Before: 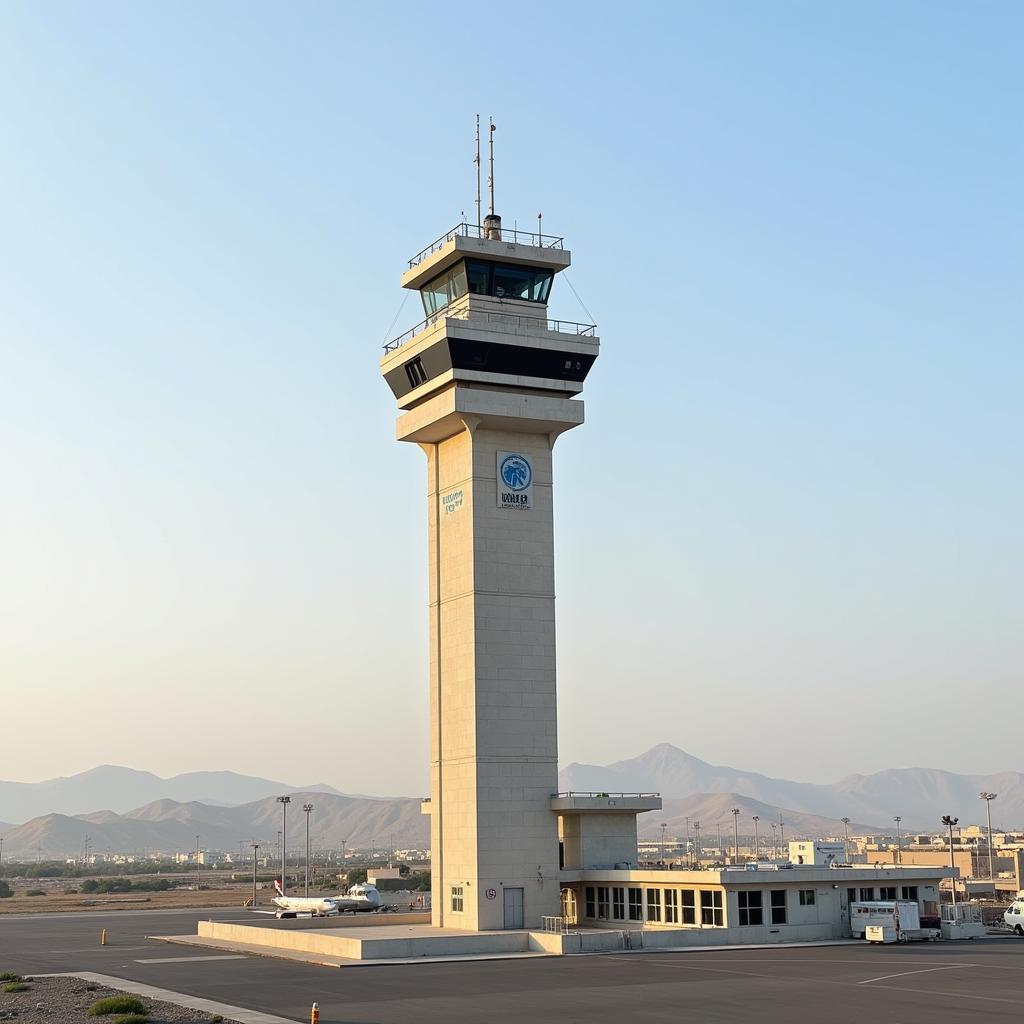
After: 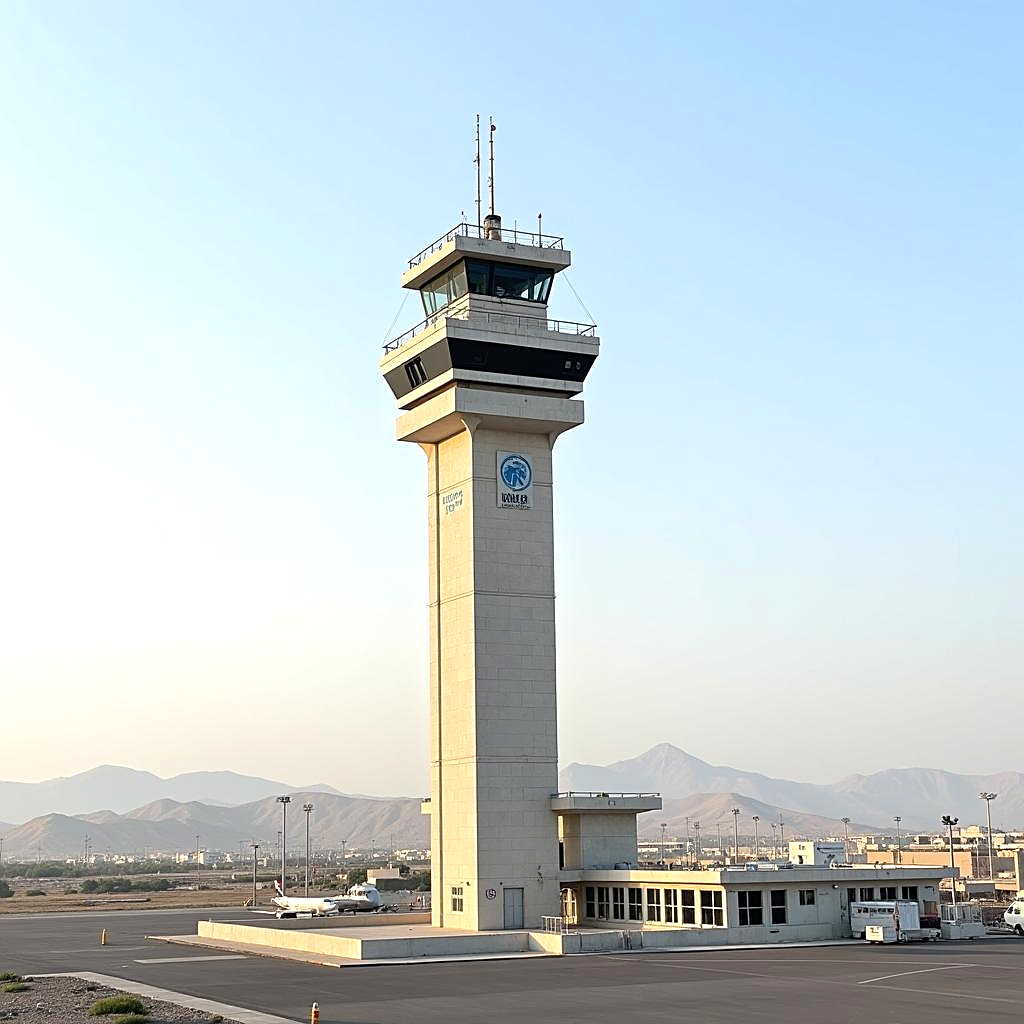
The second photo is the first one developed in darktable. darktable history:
shadows and highlights: radius 111.67, shadows 51.42, white point adjustment 9.06, highlights -6.03, soften with gaussian
sharpen: on, module defaults
